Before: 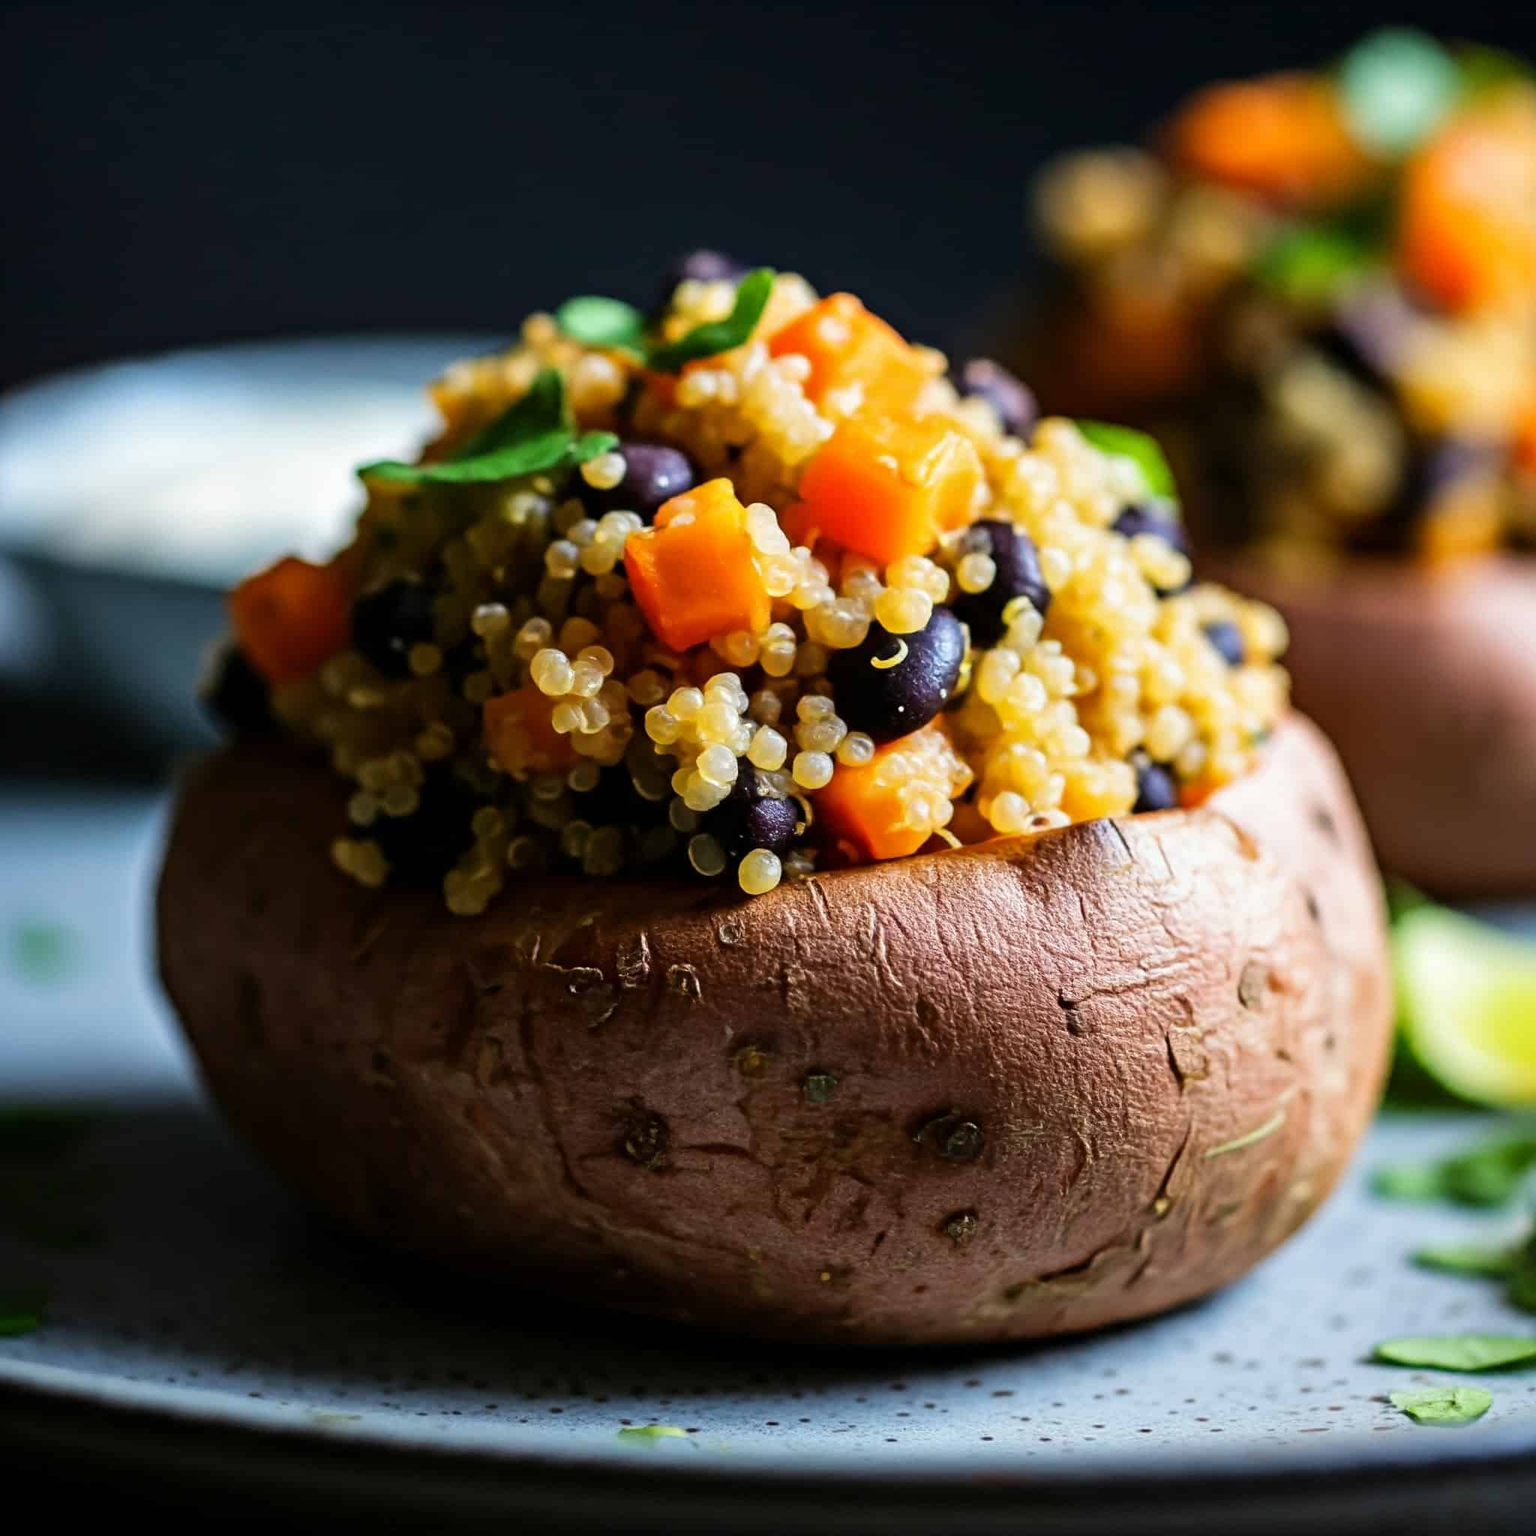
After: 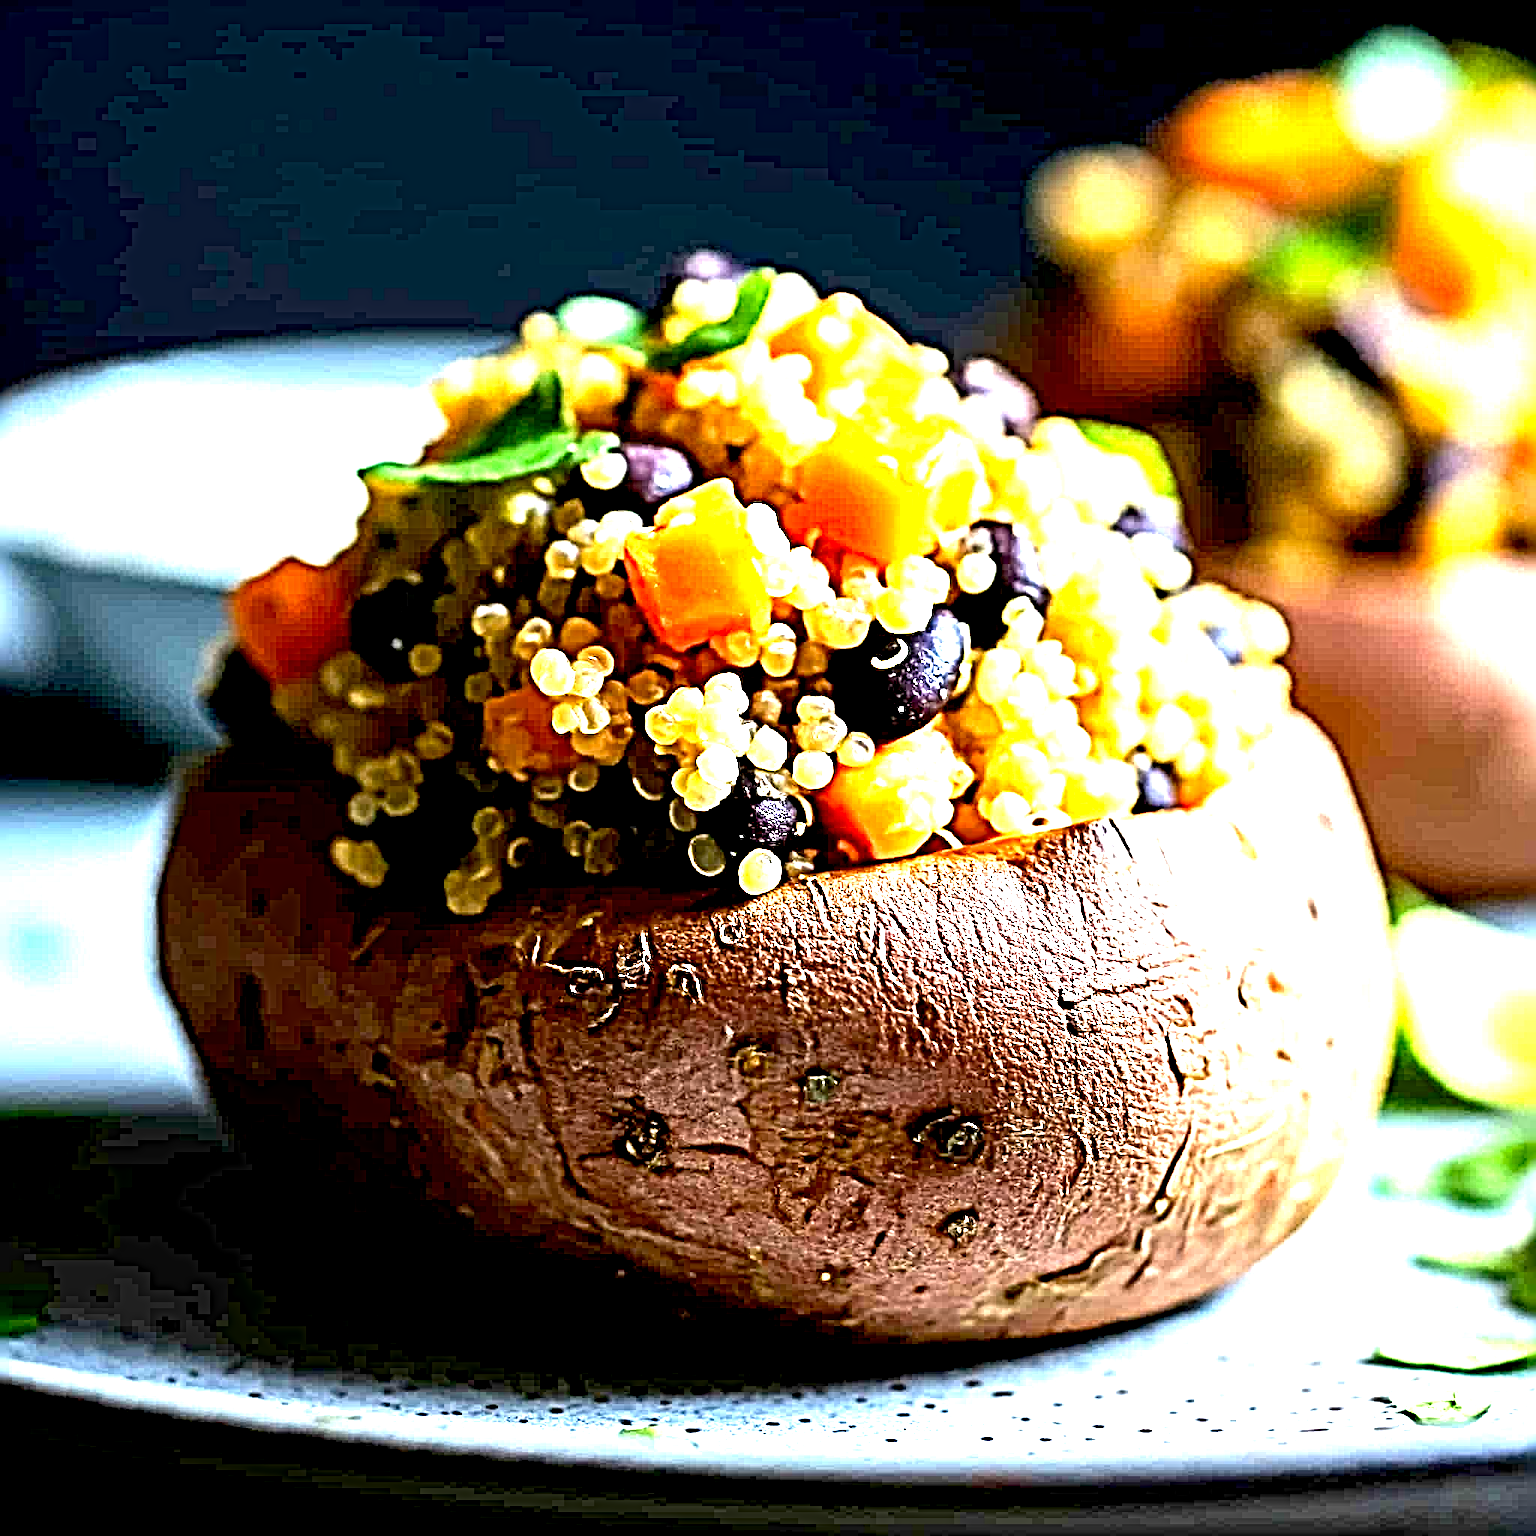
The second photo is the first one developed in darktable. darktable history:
white balance: emerald 1
sharpen: radius 6.3, amount 1.8, threshold 0
exposure: black level correction 0.005, exposure 2.084 EV, compensate highlight preservation false
